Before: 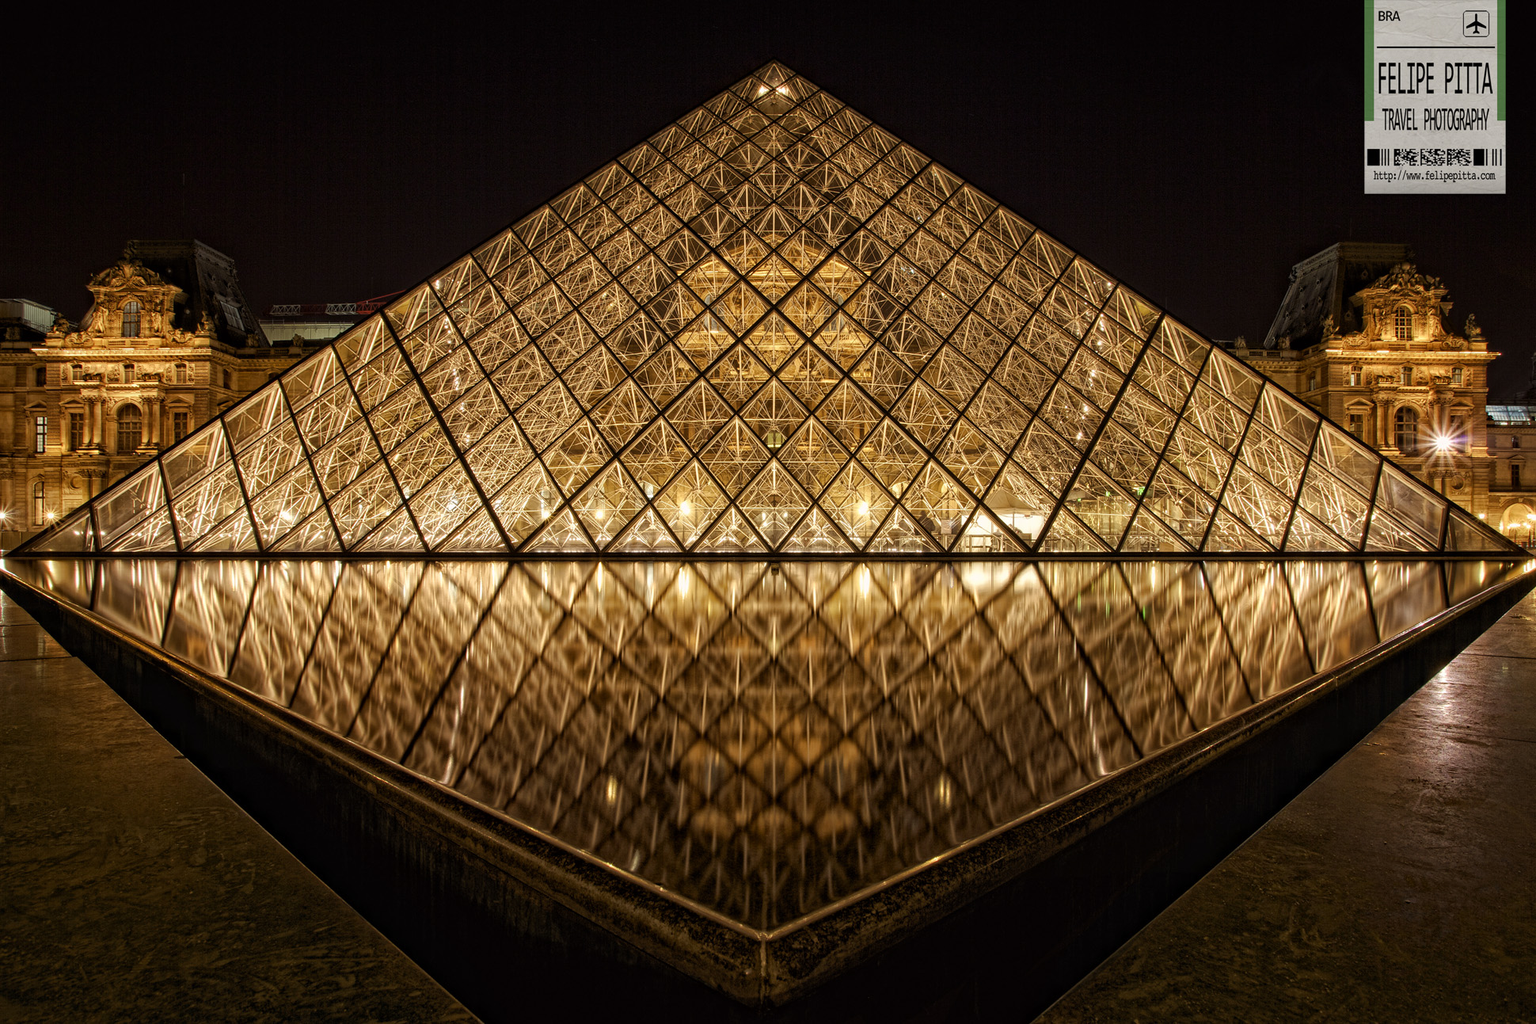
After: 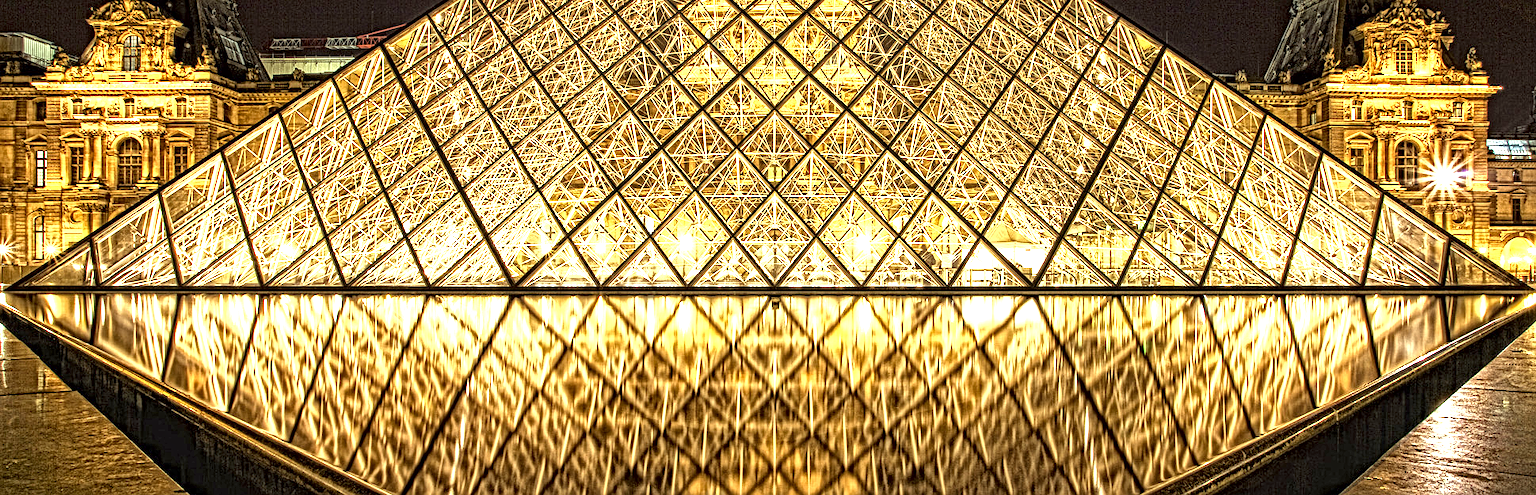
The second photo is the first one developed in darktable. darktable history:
crop and rotate: top 26.056%, bottom 25.543%
local contrast: mode bilateral grid, contrast 20, coarseness 3, detail 300%, midtone range 0.2
exposure: black level correction 0, exposure 1.741 EV, compensate exposure bias true, compensate highlight preservation false
color correction: highlights a* -8, highlights b* 3.1
